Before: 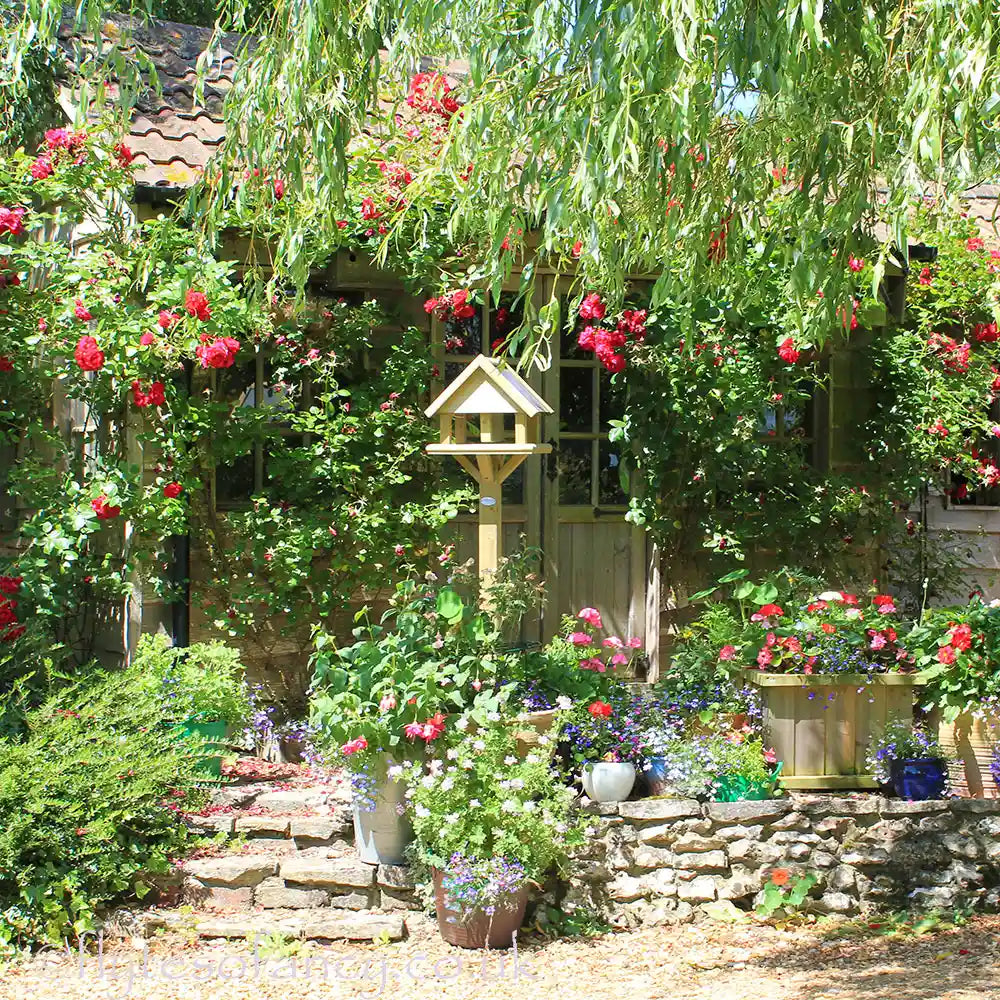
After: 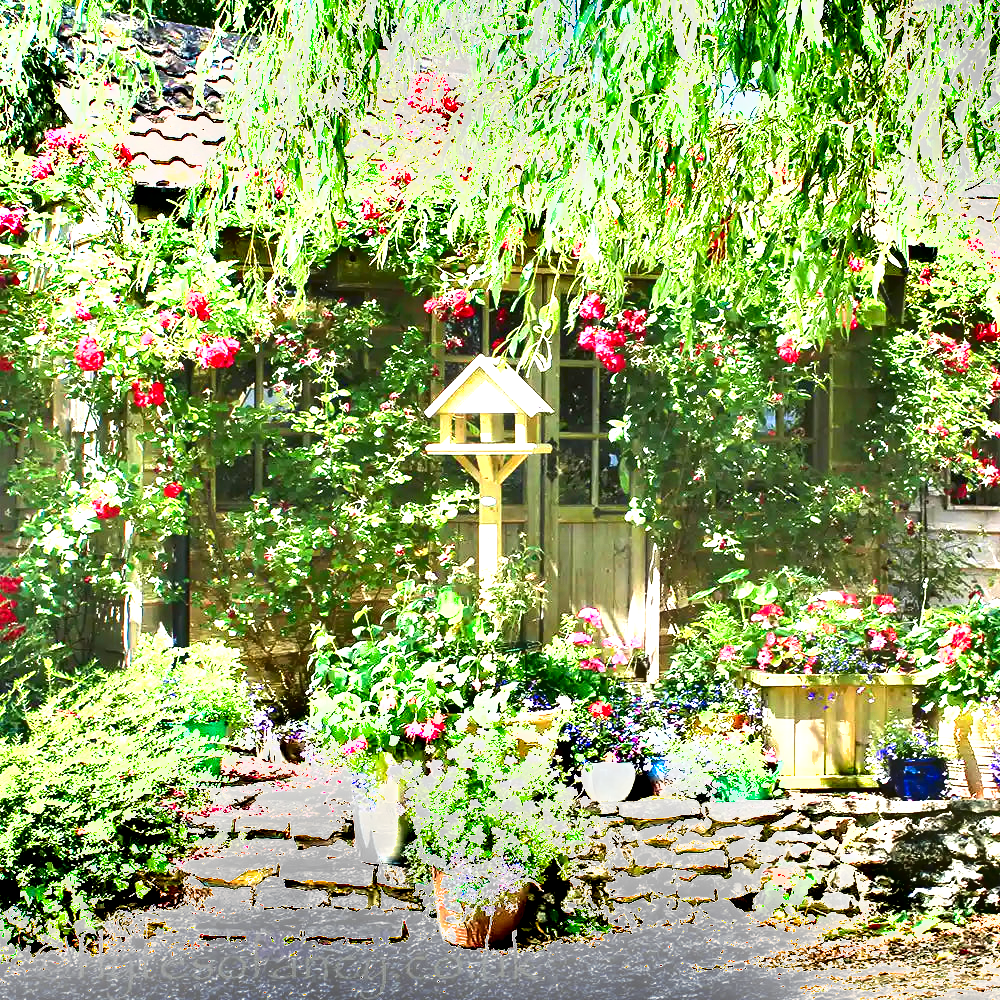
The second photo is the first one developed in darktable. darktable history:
rotate and perspective: automatic cropping off
shadows and highlights: shadows 60, soften with gaussian
exposure: black level correction 0, exposure 2 EV, compensate highlight preservation false
